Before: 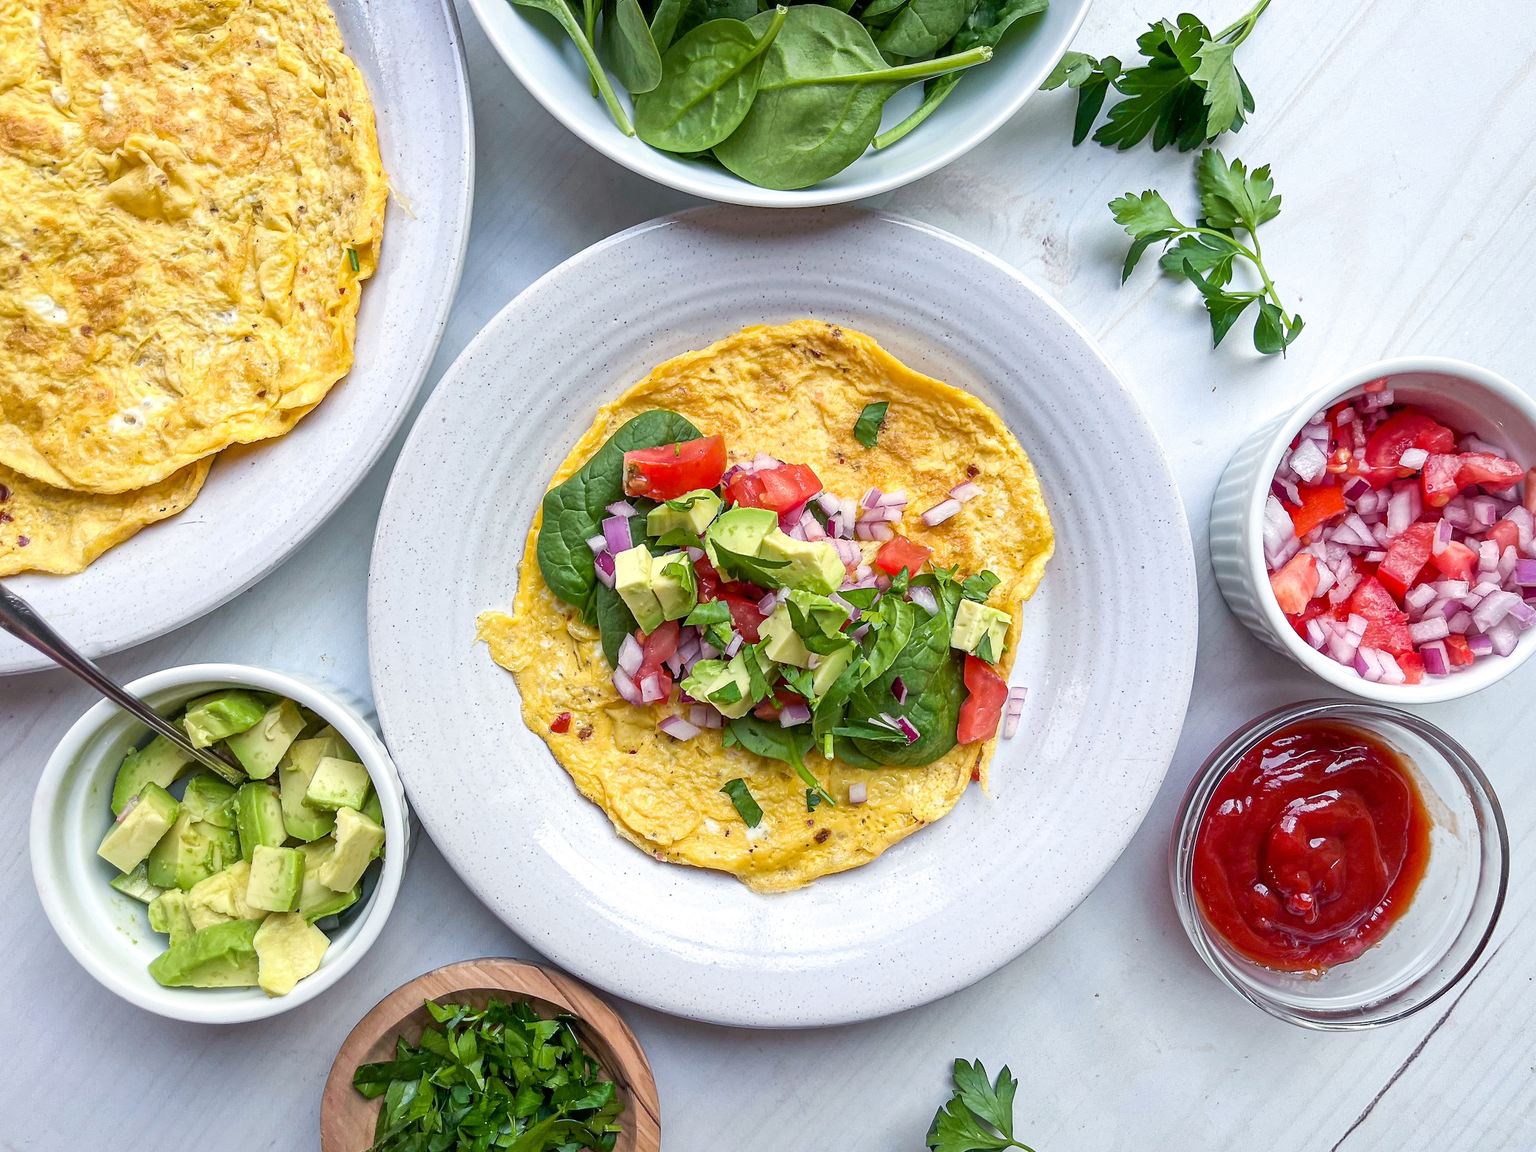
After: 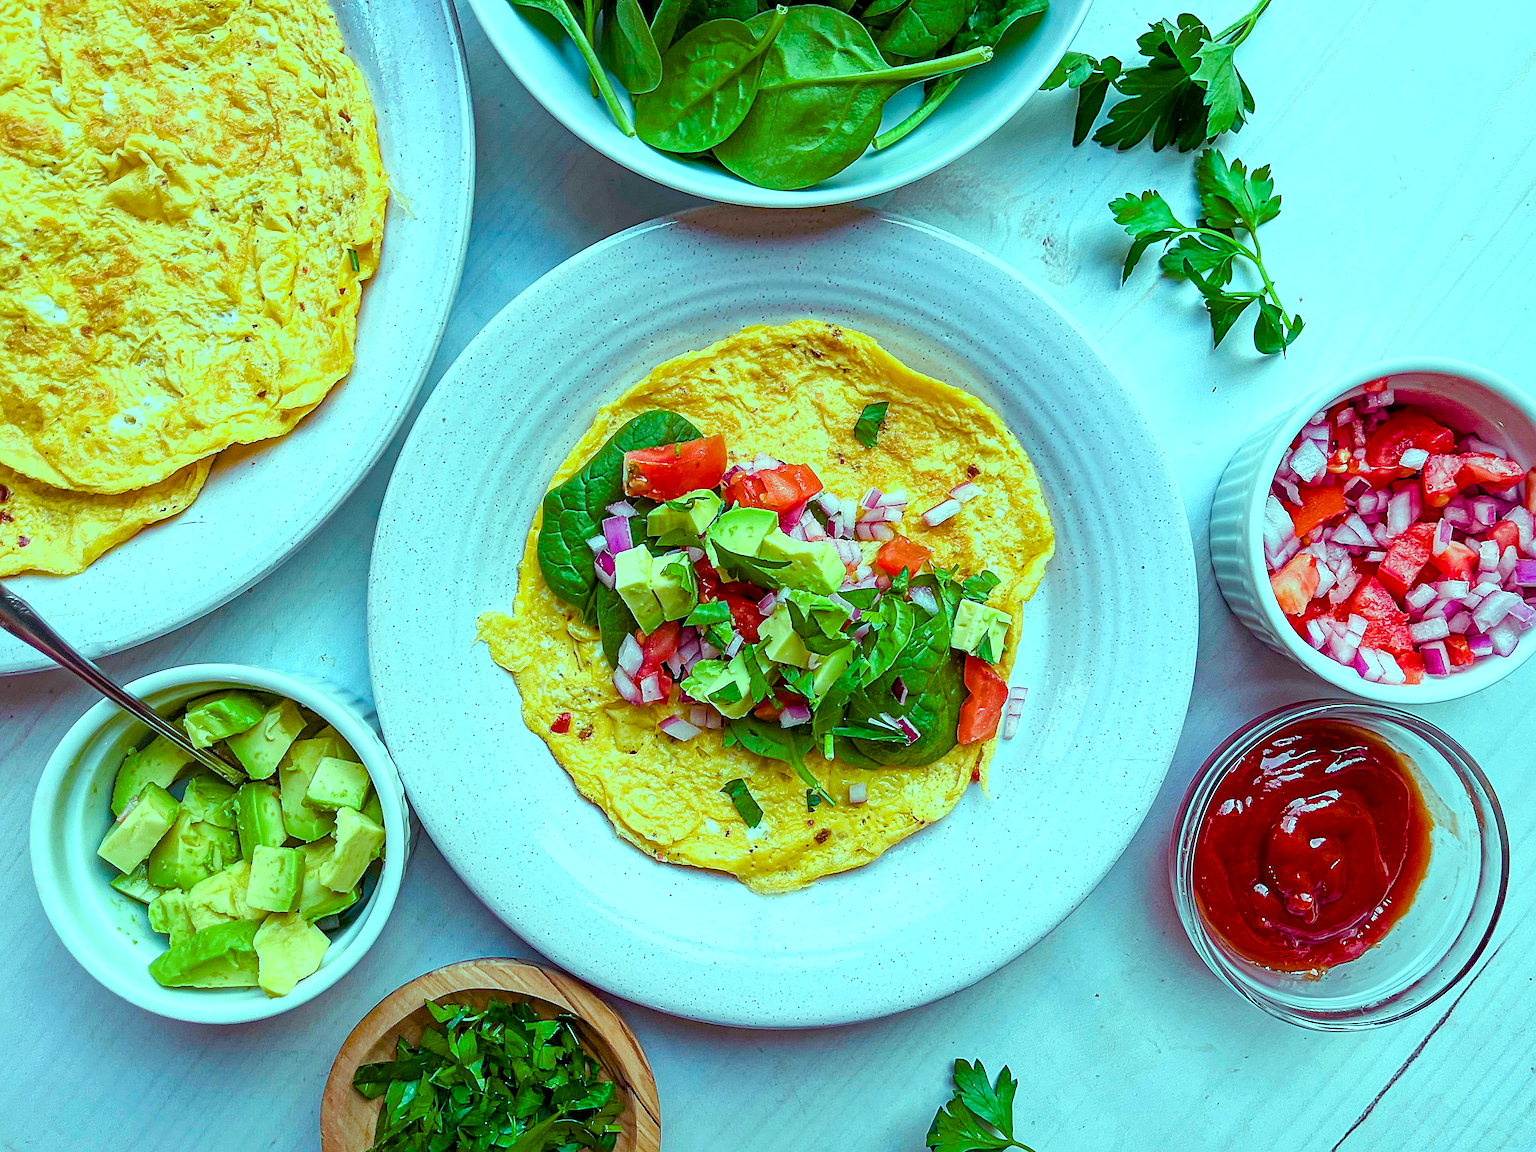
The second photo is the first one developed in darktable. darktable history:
haze removal: strength 0.297, distance 0.248, compatibility mode true, adaptive false
sharpen: amount 0.491
color balance rgb: highlights gain › chroma 7.453%, highlights gain › hue 181.67°, linear chroma grading › shadows 31.377%, linear chroma grading › global chroma -2.389%, linear chroma grading › mid-tones 4.338%, perceptual saturation grading › global saturation 25.576%, perceptual saturation grading › highlights -28.443%, perceptual saturation grading › shadows 33.991%, global vibrance 20%
